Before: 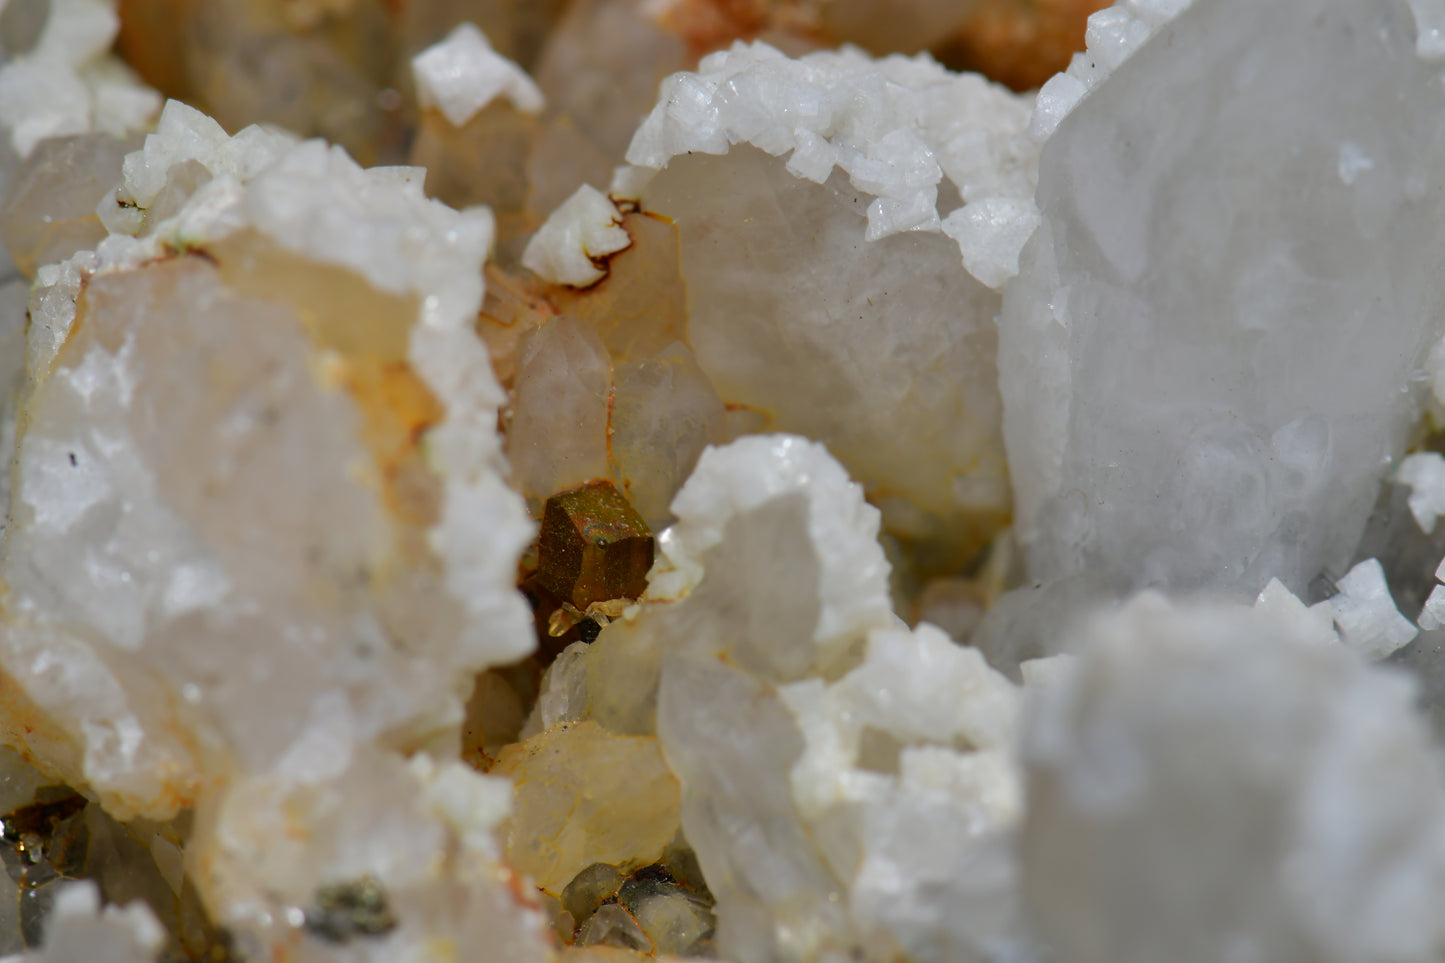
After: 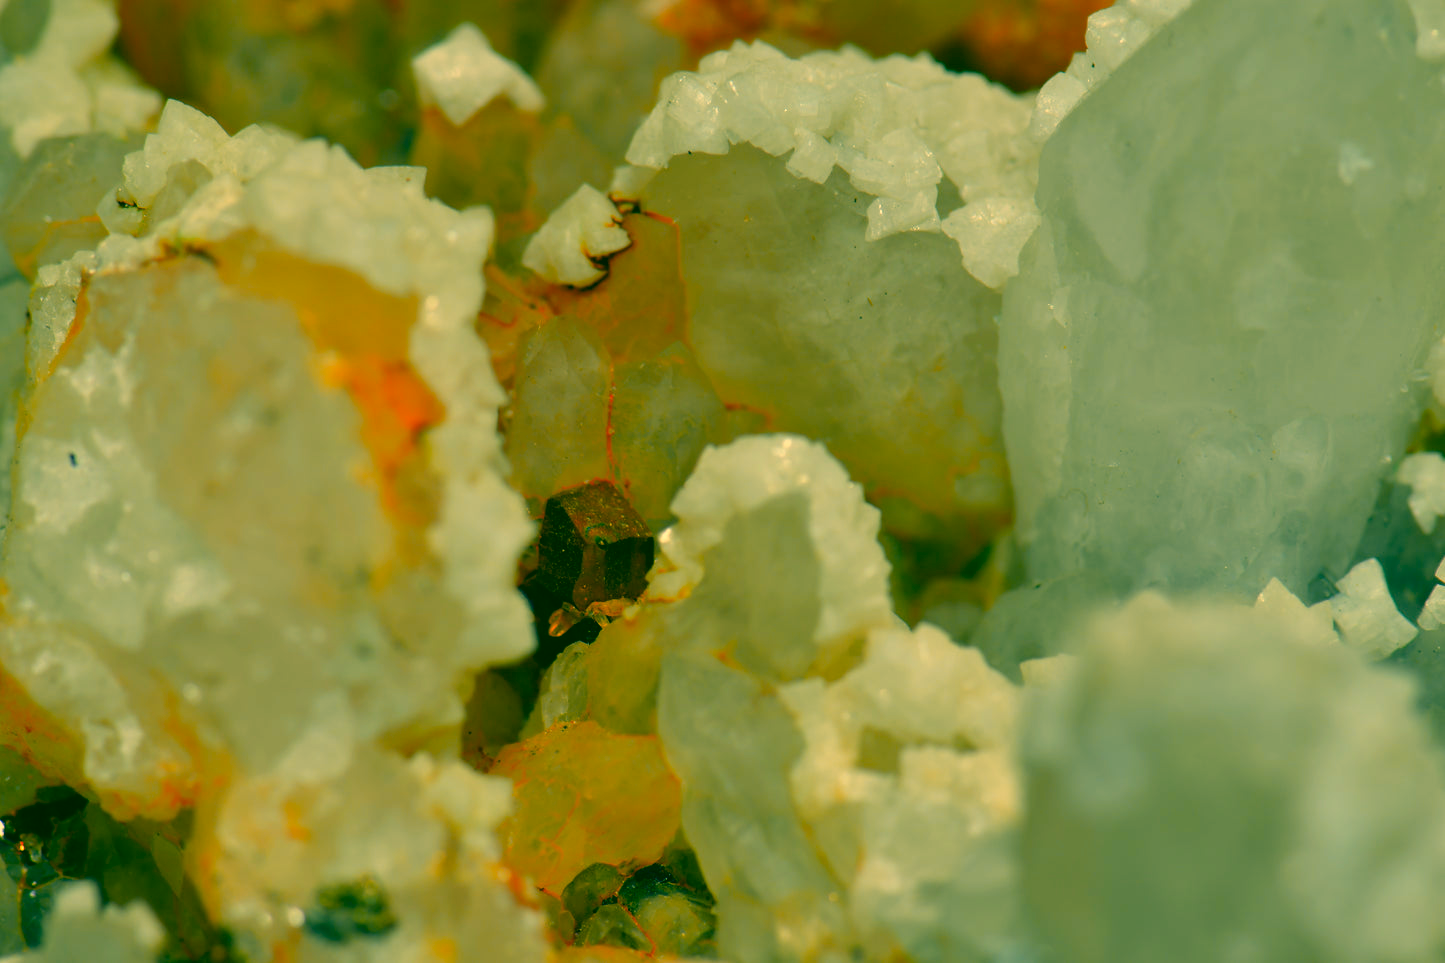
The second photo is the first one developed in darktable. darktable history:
color correction: highlights a* 1.96, highlights b* 34.01, shadows a* -37.32, shadows b* -6.04
color zones: curves: ch1 [(0.24, 0.629) (0.75, 0.5)]; ch2 [(0.255, 0.454) (0.745, 0.491)], mix 99.83%
